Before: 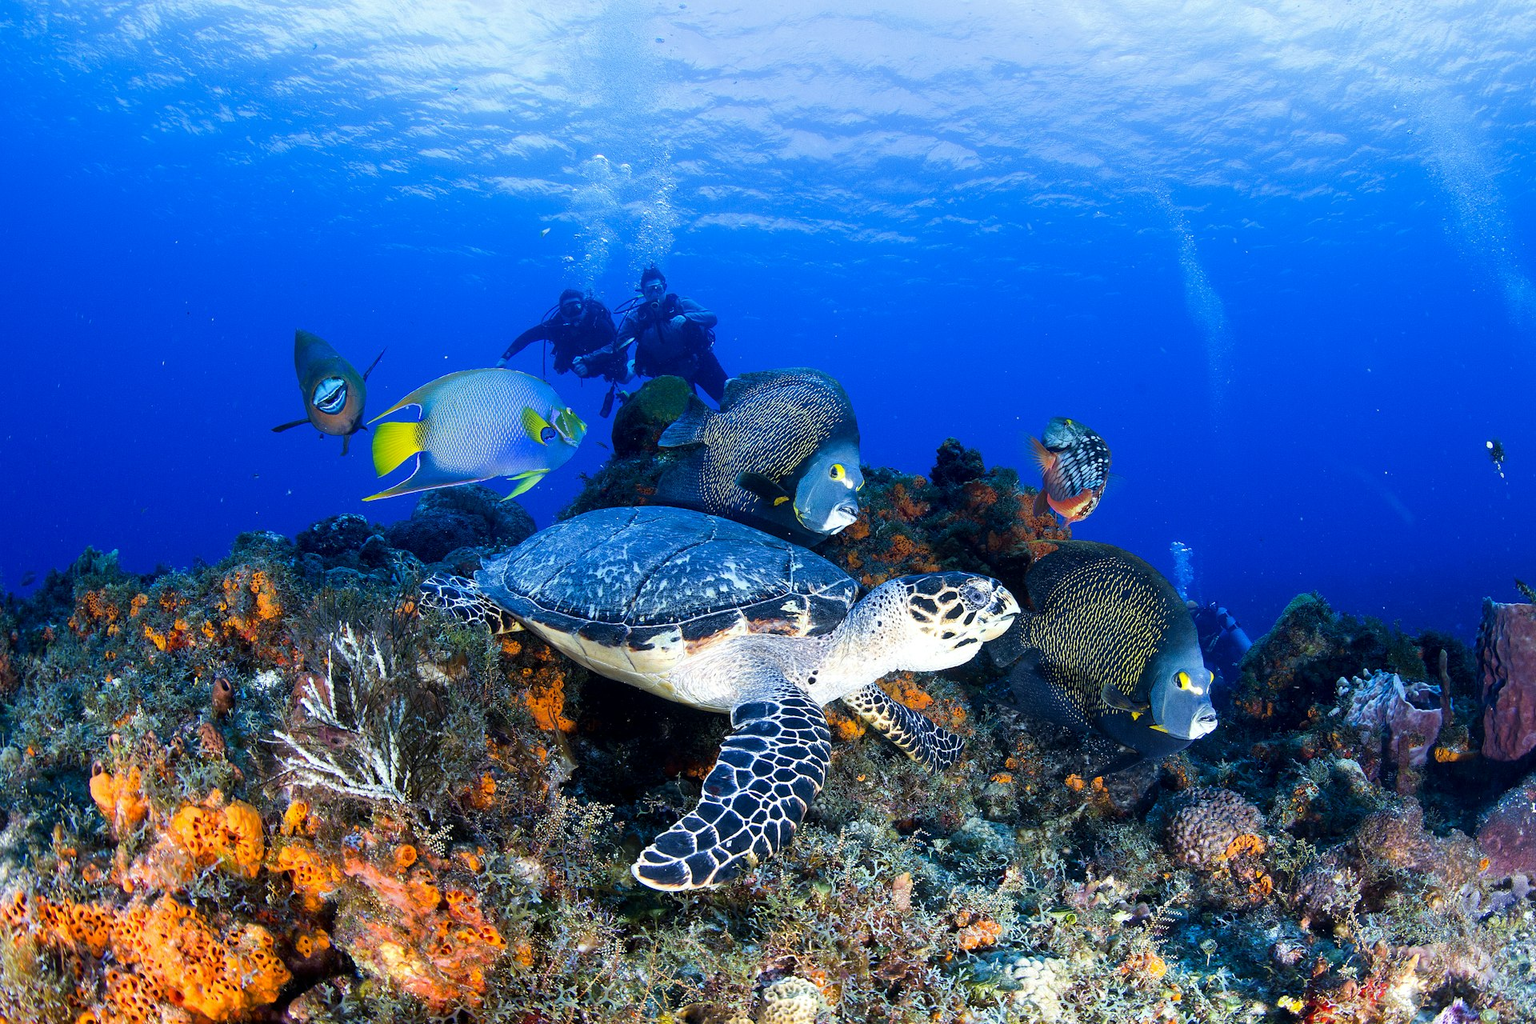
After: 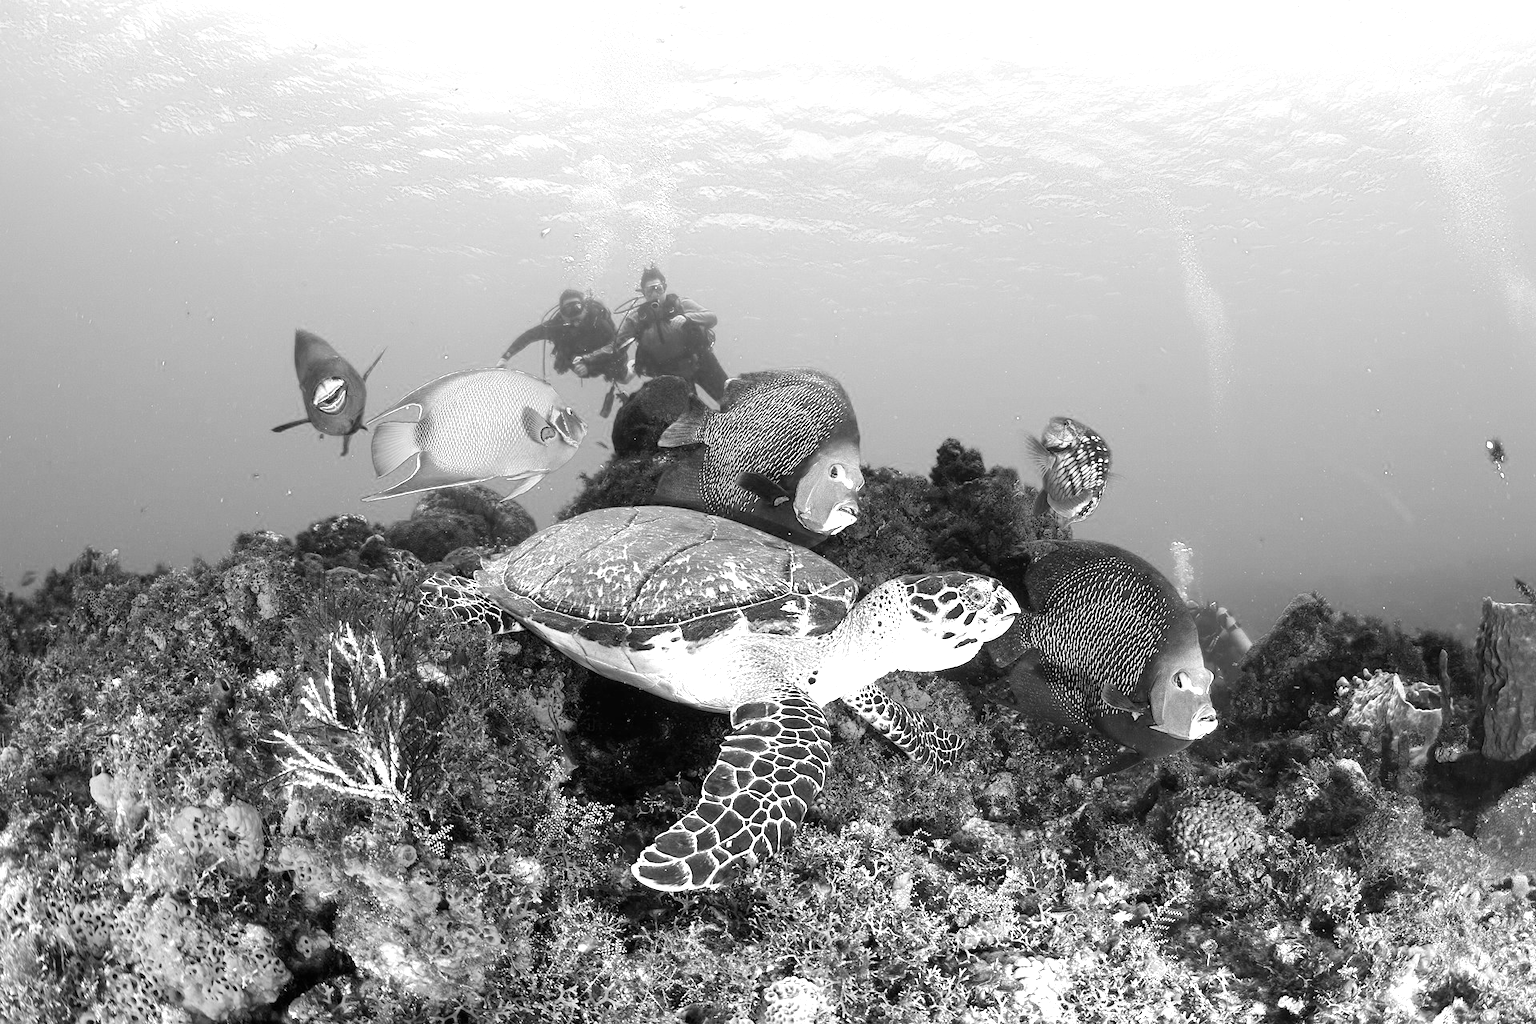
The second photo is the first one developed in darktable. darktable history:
color calibration: output gray [0.23, 0.37, 0.4, 0], x 0.37, y 0.382, temperature 4320.74 K
exposure: black level correction 0, exposure 0.694 EV, compensate highlight preservation false
